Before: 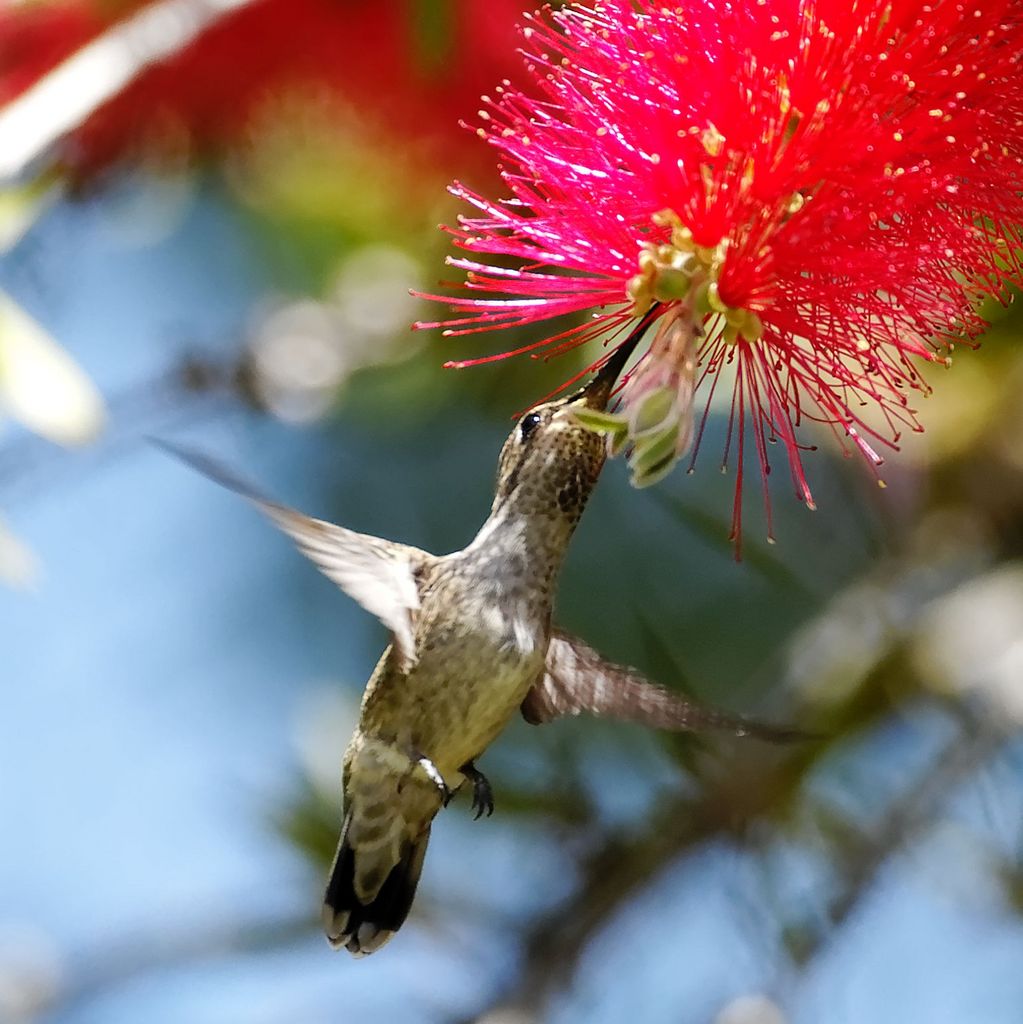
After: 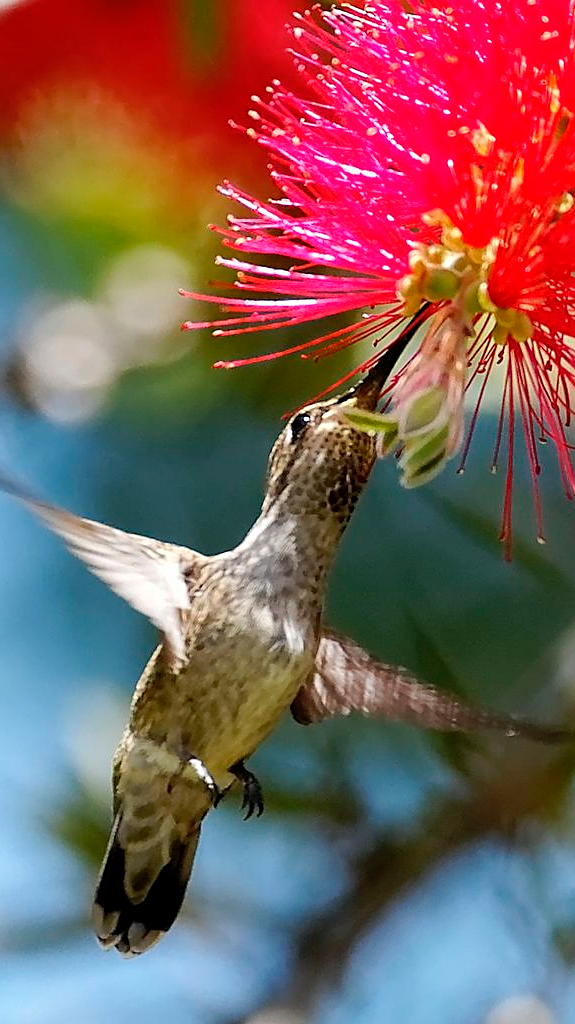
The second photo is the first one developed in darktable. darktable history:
crop and rotate: left 22.516%, right 21.234%
sharpen: on, module defaults
